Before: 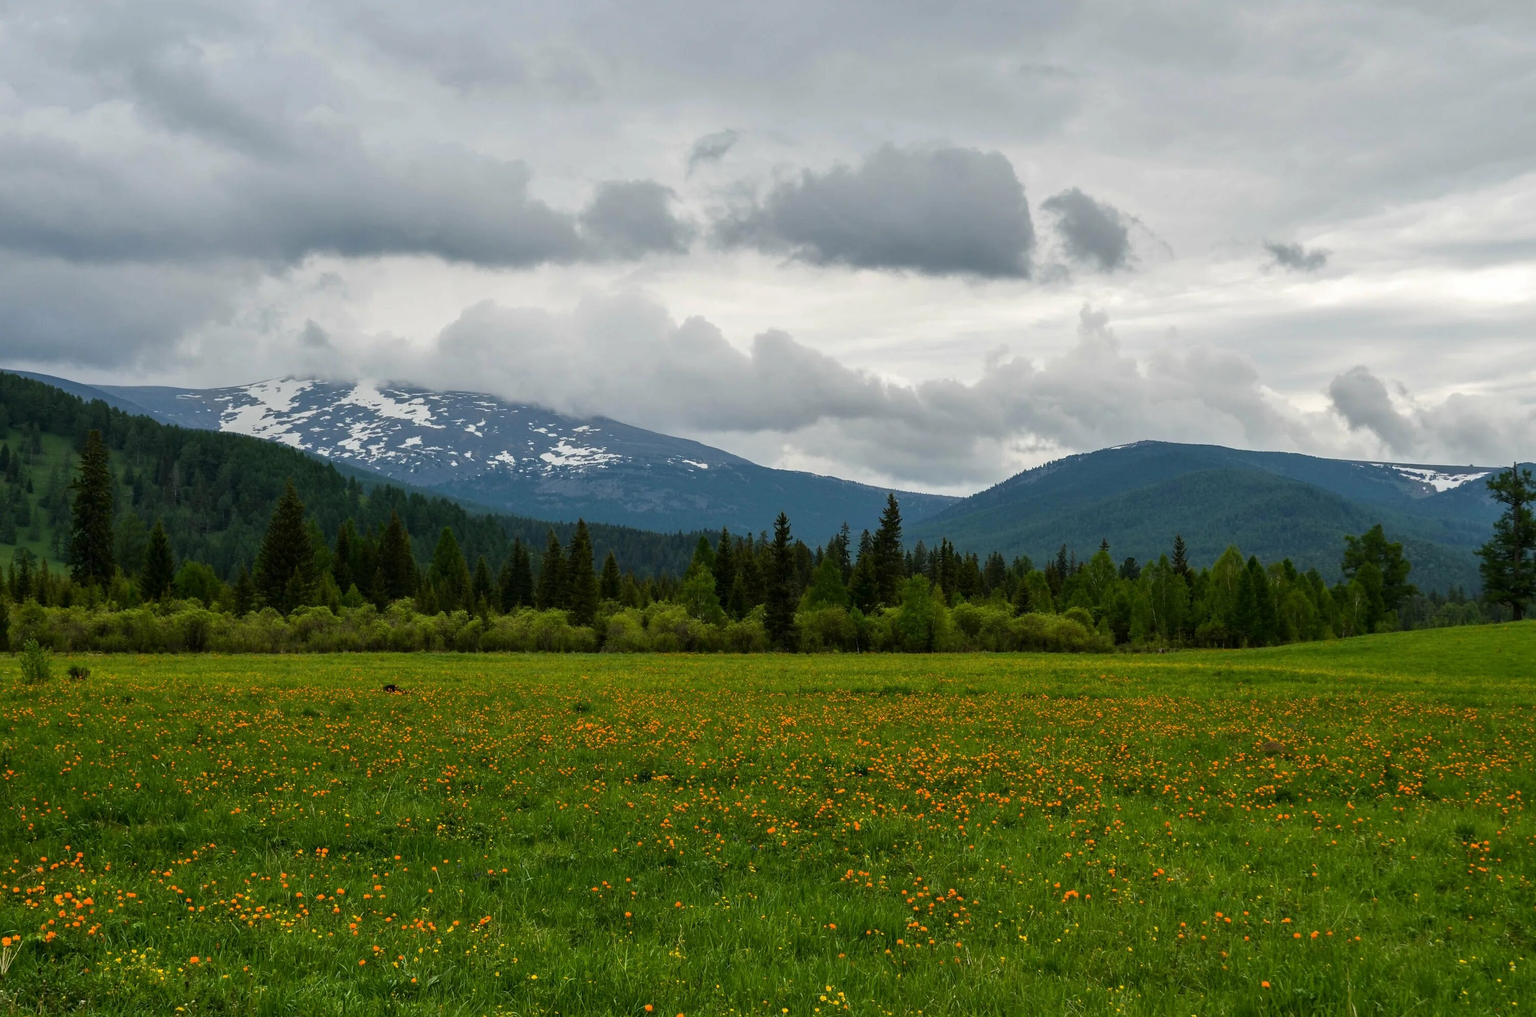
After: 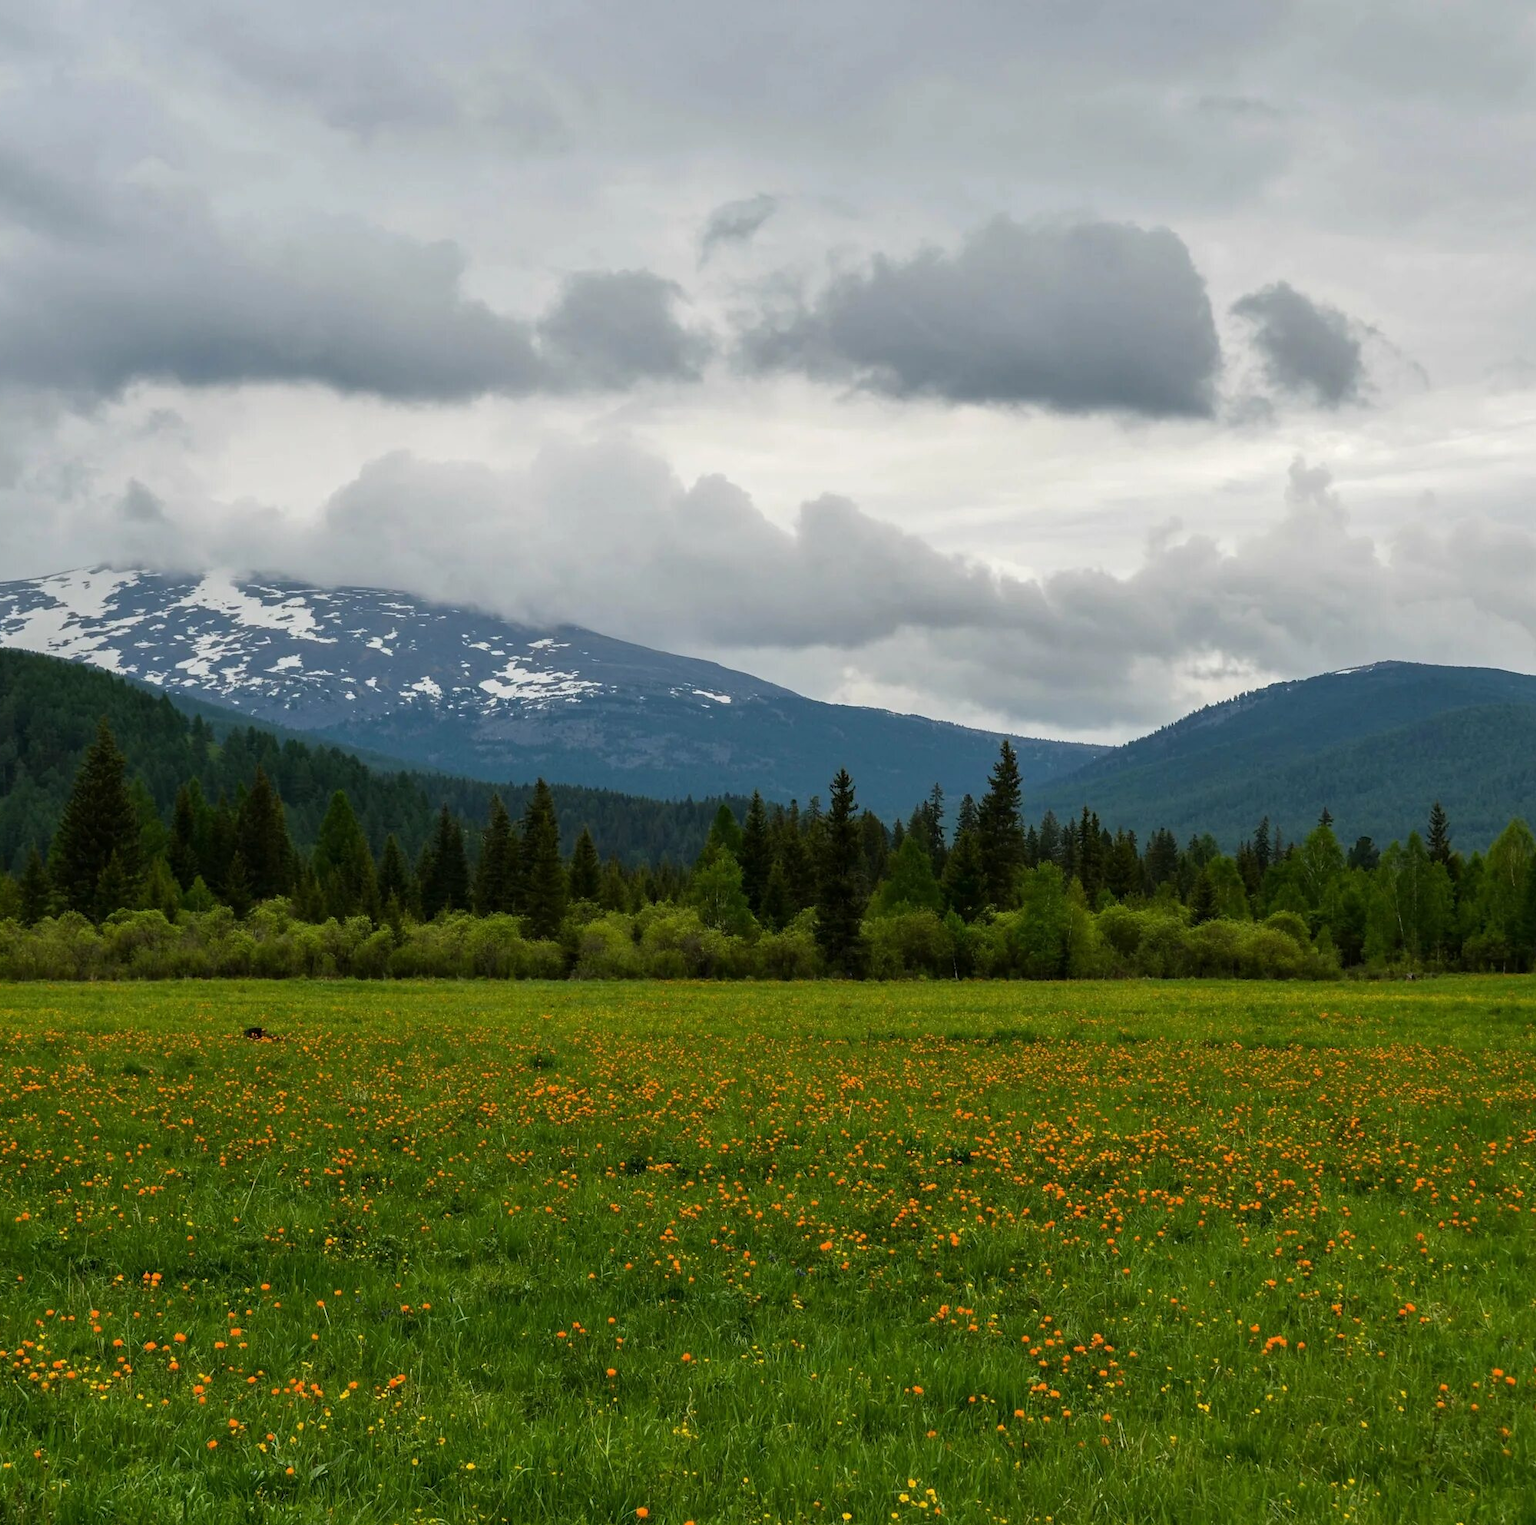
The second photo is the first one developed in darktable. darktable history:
crop and rotate: left 14.375%, right 18.936%
